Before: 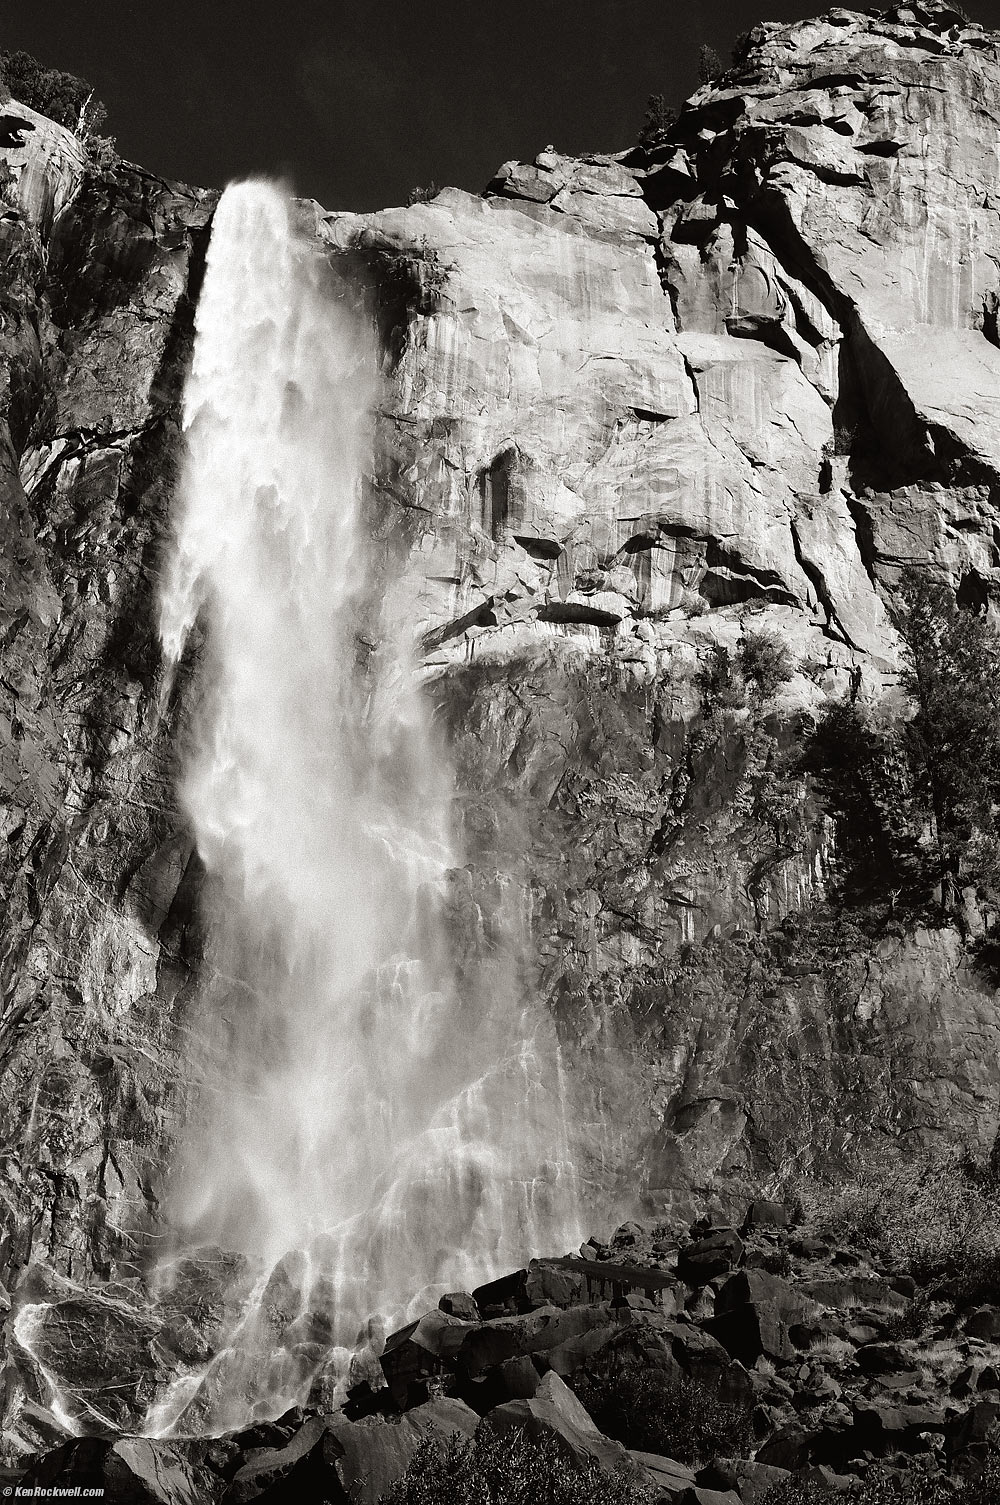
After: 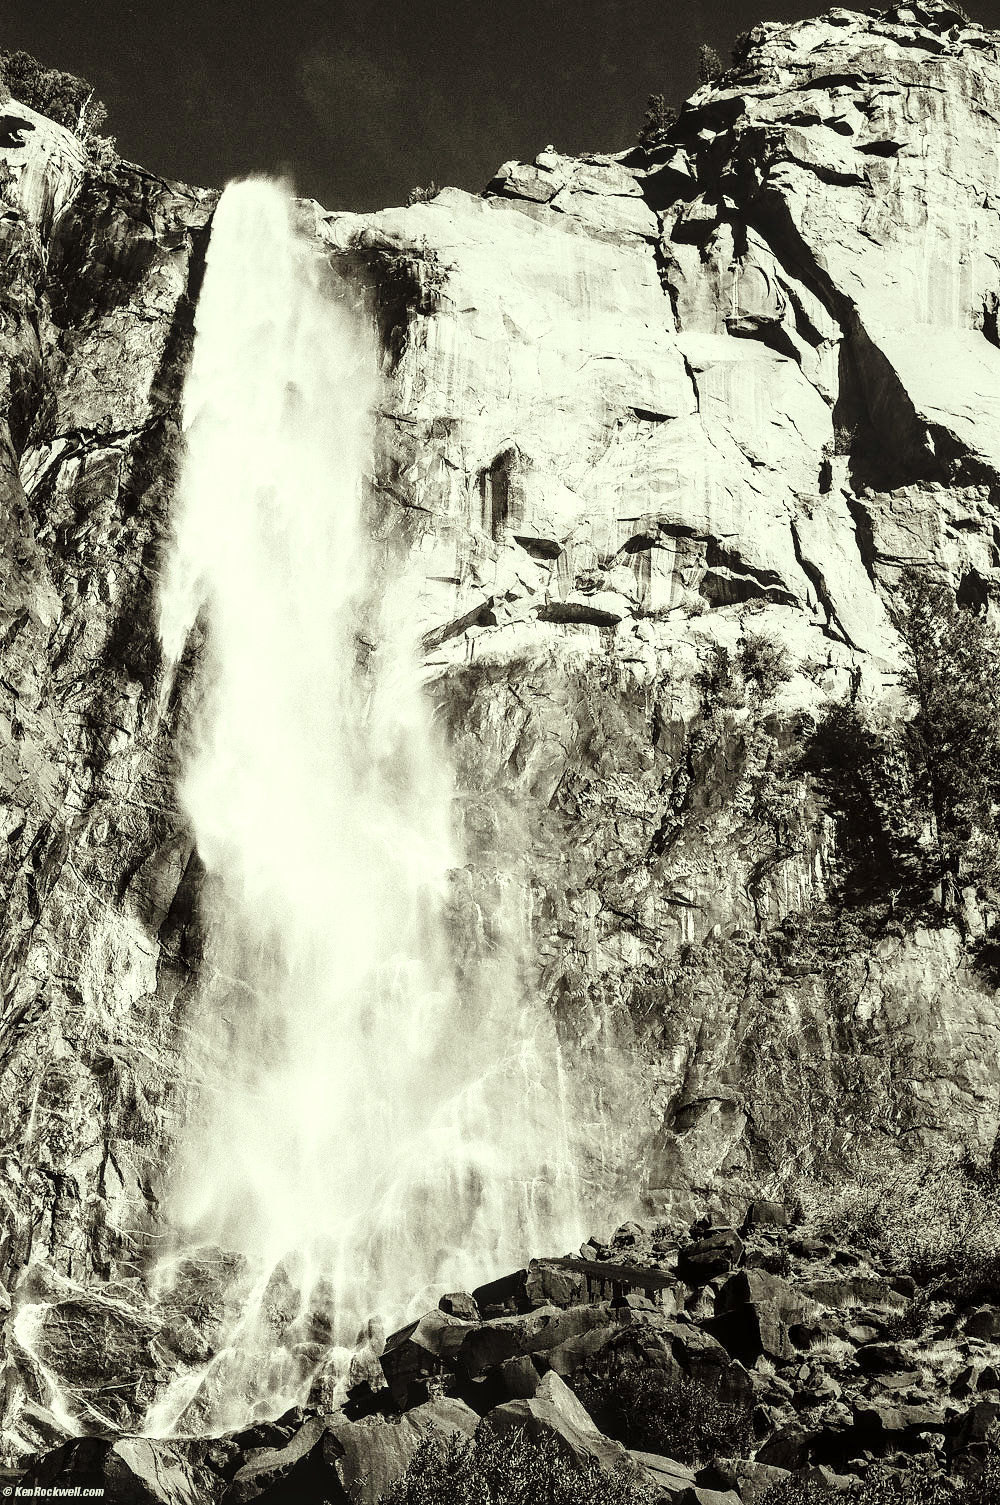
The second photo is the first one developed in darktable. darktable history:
local contrast: detail 130%
base curve: curves: ch0 [(0, 0) (0.028, 0.03) (0.121, 0.232) (0.46, 0.748) (0.859, 0.968) (1, 1)], preserve colors none
exposure: black level correction 0.001, exposure 0.499 EV, compensate highlight preservation false
color correction: highlights a* -5.84, highlights b* 10.73
